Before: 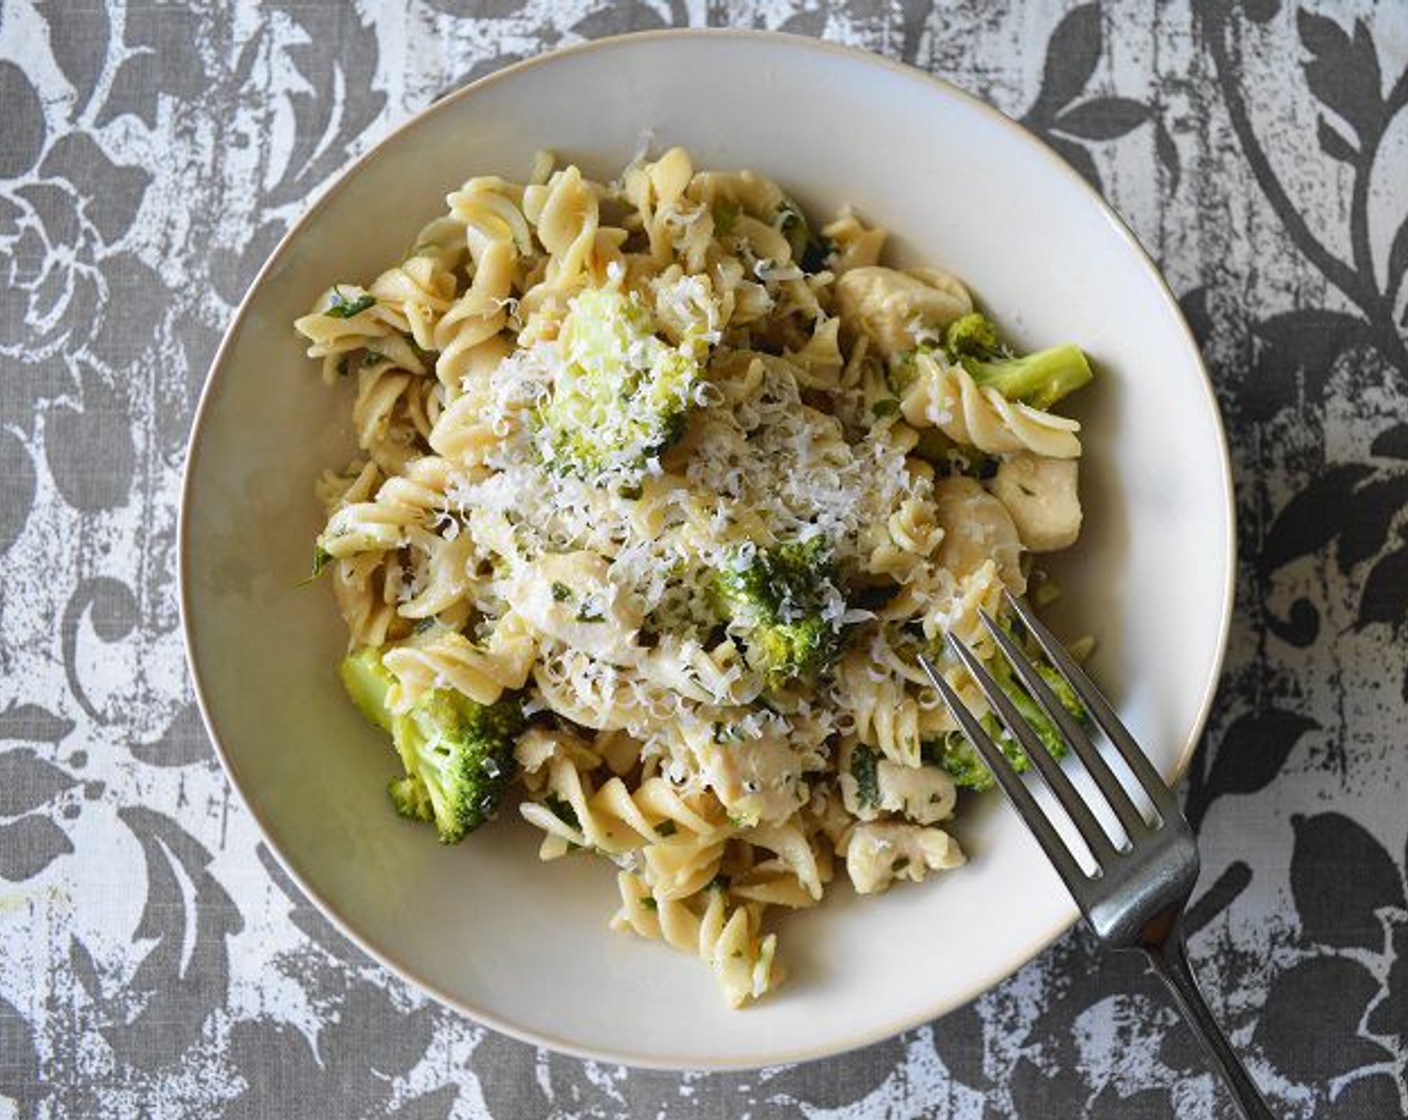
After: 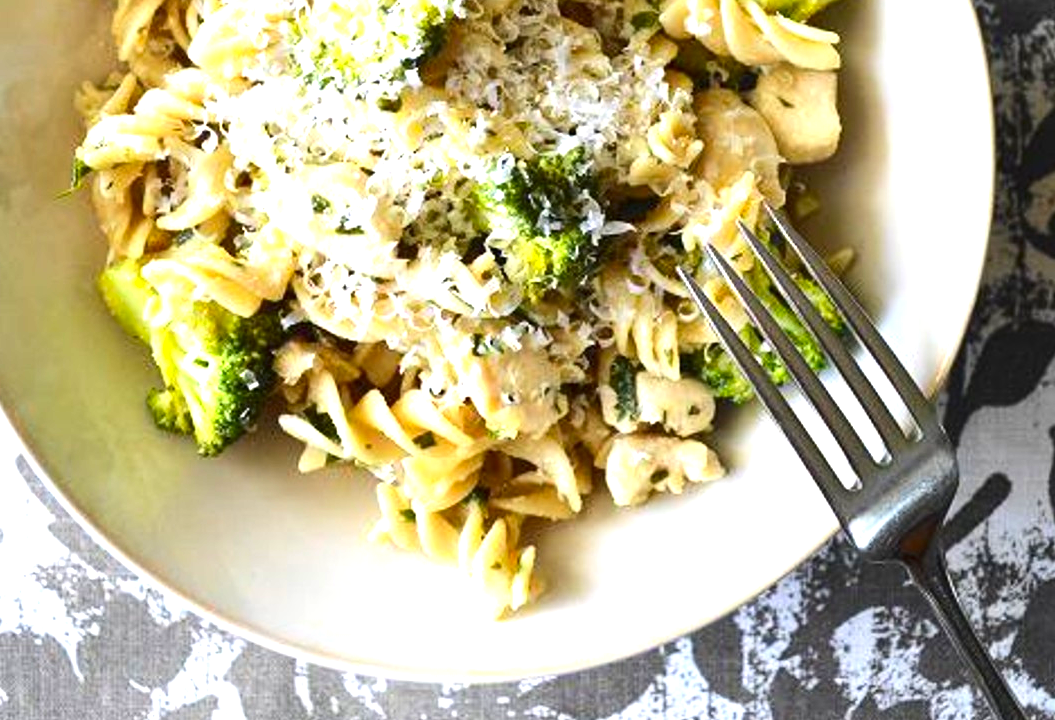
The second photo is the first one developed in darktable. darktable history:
crop and rotate: left 17.182%, top 34.662%, right 7.877%, bottom 1.023%
exposure: black level correction 0, exposure 1.096 EV, compensate highlight preservation false
contrast brightness saturation: contrast 0.129, brightness -0.057, saturation 0.15
